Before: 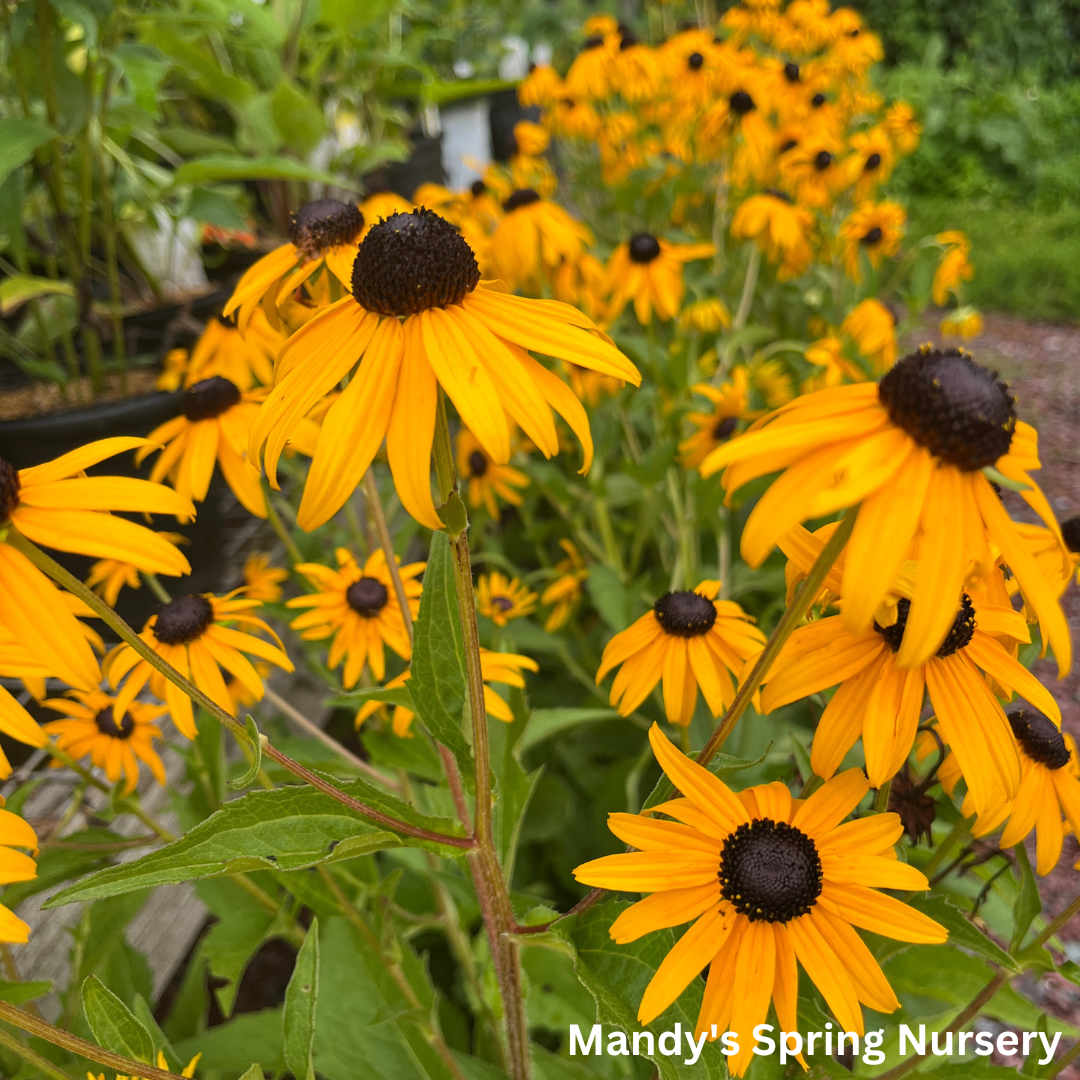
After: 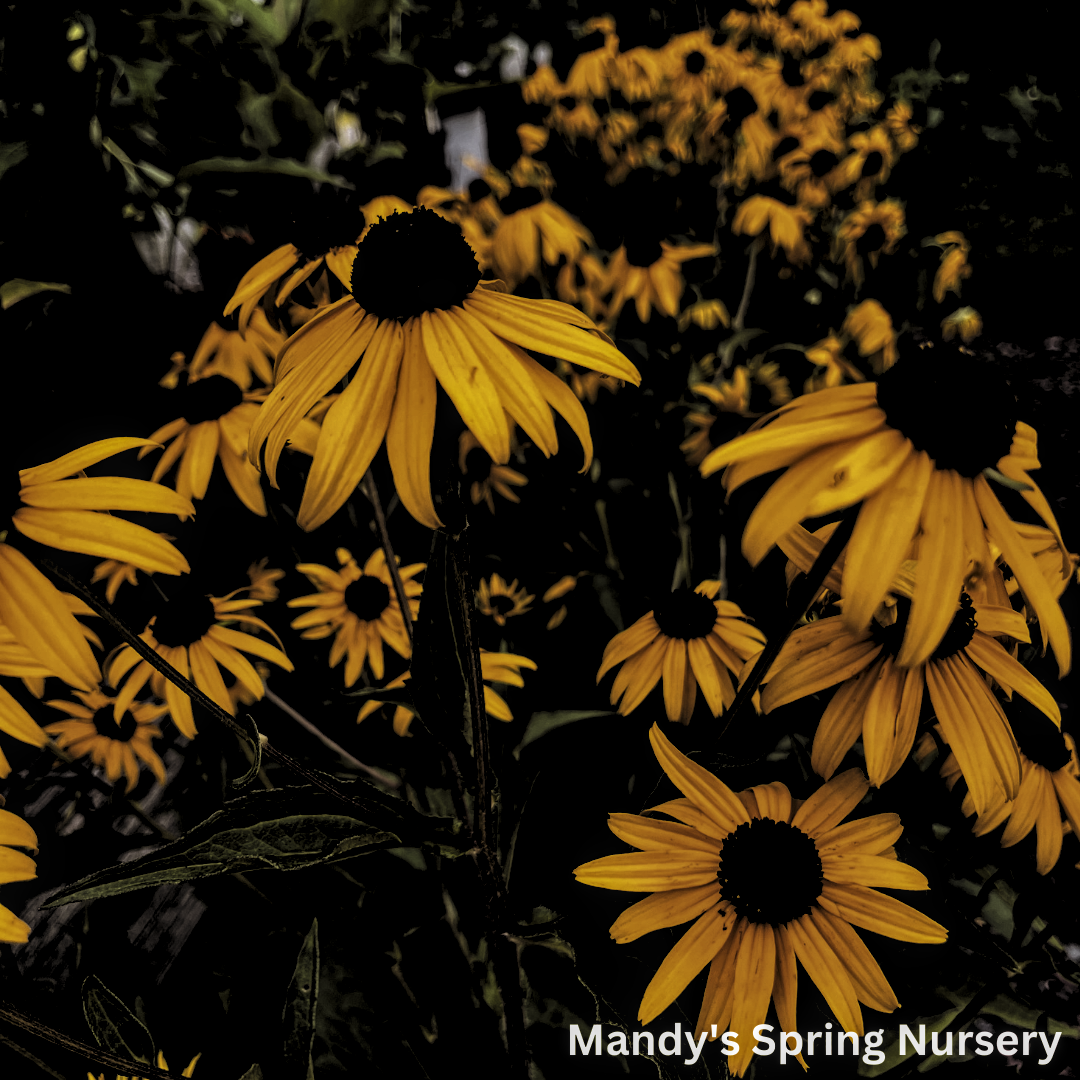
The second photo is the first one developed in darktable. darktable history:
local contrast: on, module defaults
rgb levels: mode RGB, independent channels, levels [[0, 0.474, 1], [0, 0.5, 1], [0, 0.5, 1]]
levels: levels [0.514, 0.759, 1]
